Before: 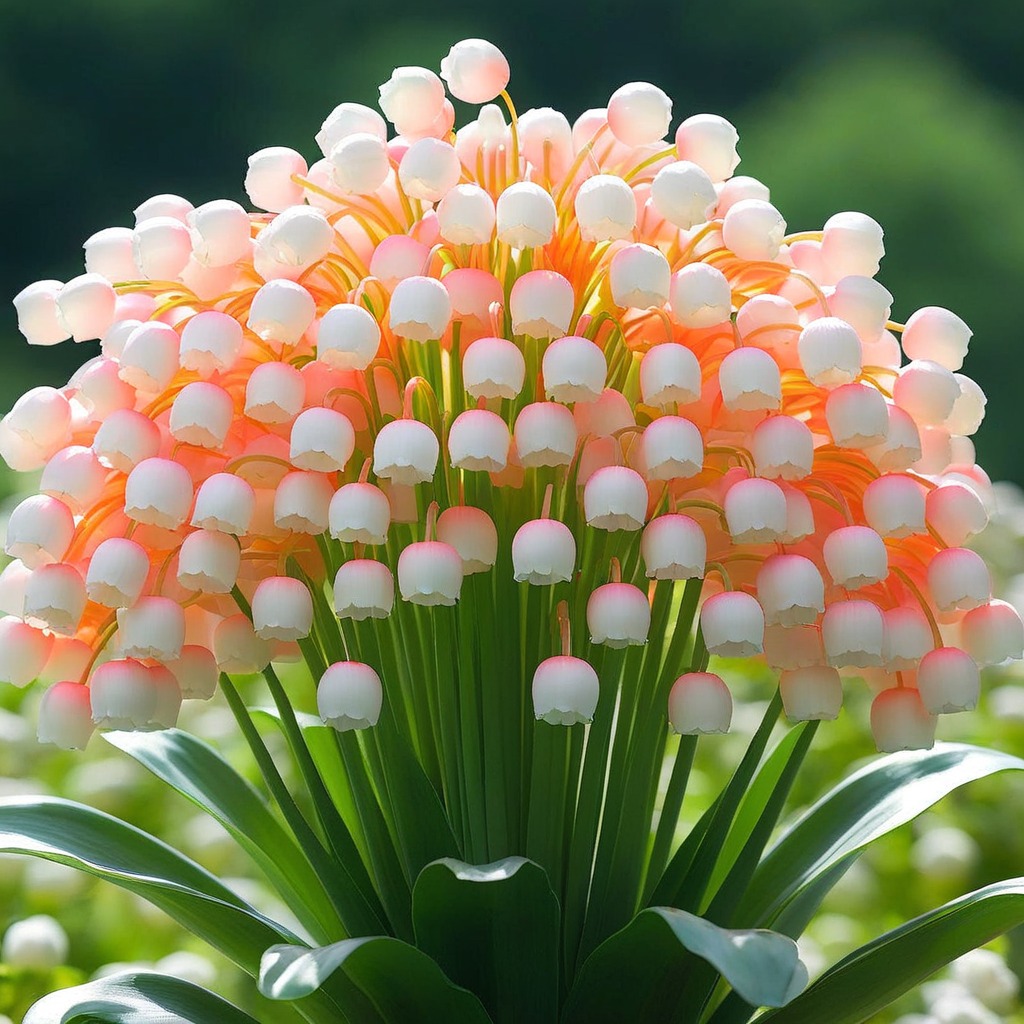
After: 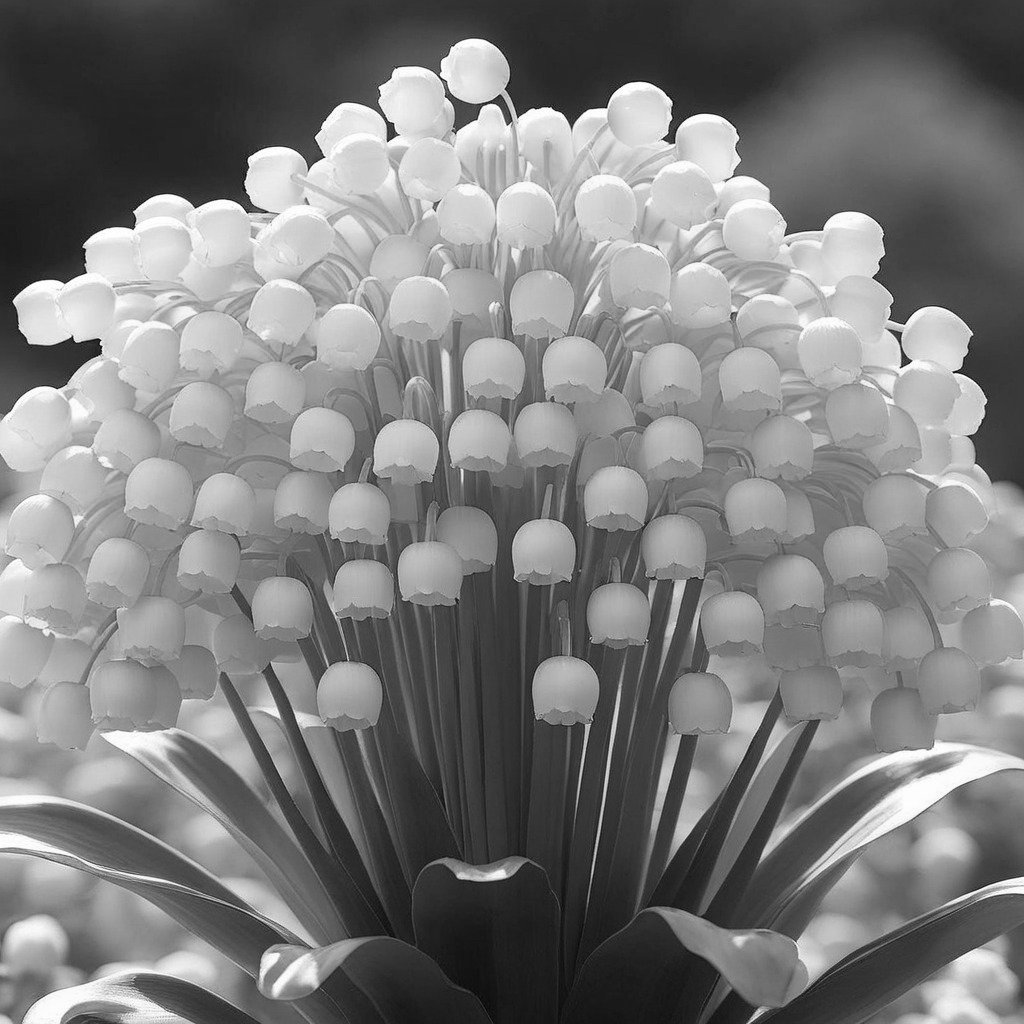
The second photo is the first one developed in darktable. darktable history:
color balance rgb: linear chroma grading › global chroma 10%, perceptual saturation grading › global saturation 30%, global vibrance 10%
monochrome: on, module defaults
